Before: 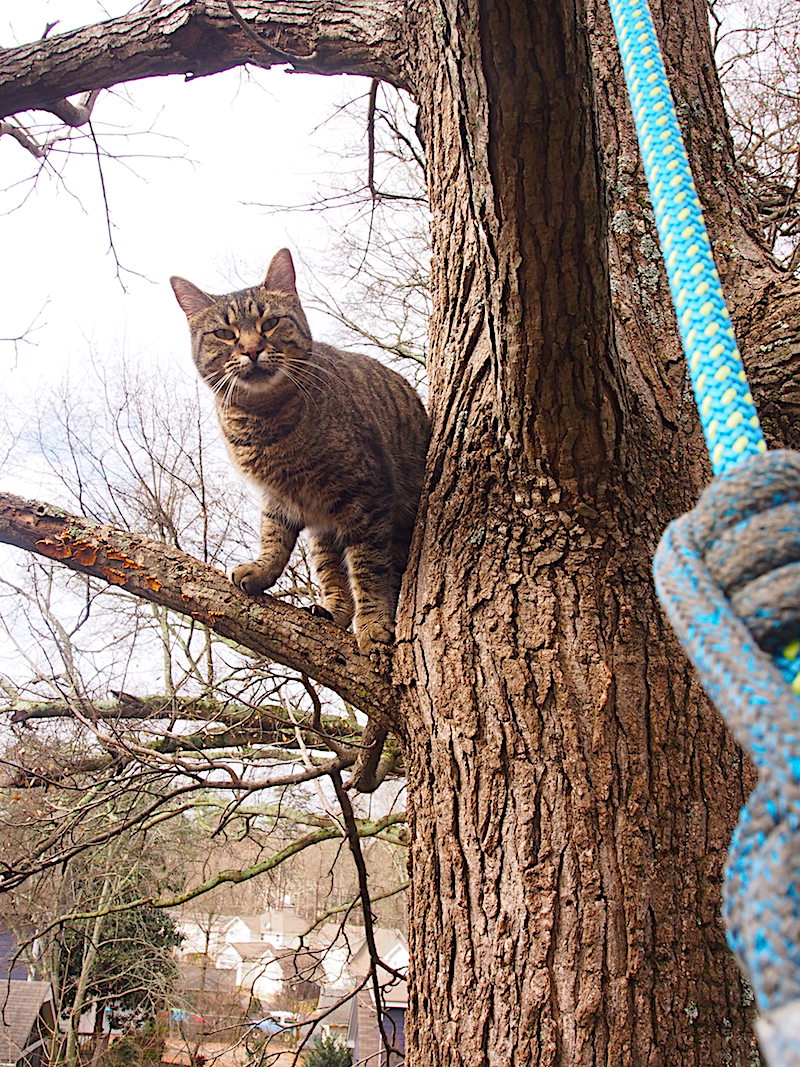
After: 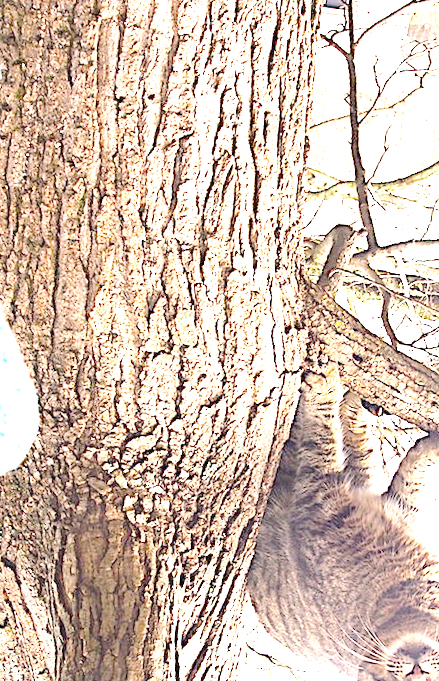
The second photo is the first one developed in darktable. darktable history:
orientation "rotate by 180 degrees": orientation rotate 180°
rotate and perspective: rotation 5.12°, automatic cropping off
tone equalizer "contrast tone curve: medium": -8 EV -0.75 EV, -7 EV -0.7 EV, -6 EV -0.6 EV, -5 EV -0.4 EV, -3 EV 0.4 EV, -2 EV 0.6 EV, -1 EV 0.7 EV, +0 EV 0.75 EV, edges refinement/feathering 500, mask exposure compensation -1.57 EV, preserve details no
exposure: exposure 0.485 EV
crop: left 17.835%, top 7.675%, right 32.881%, bottom 32.213%
